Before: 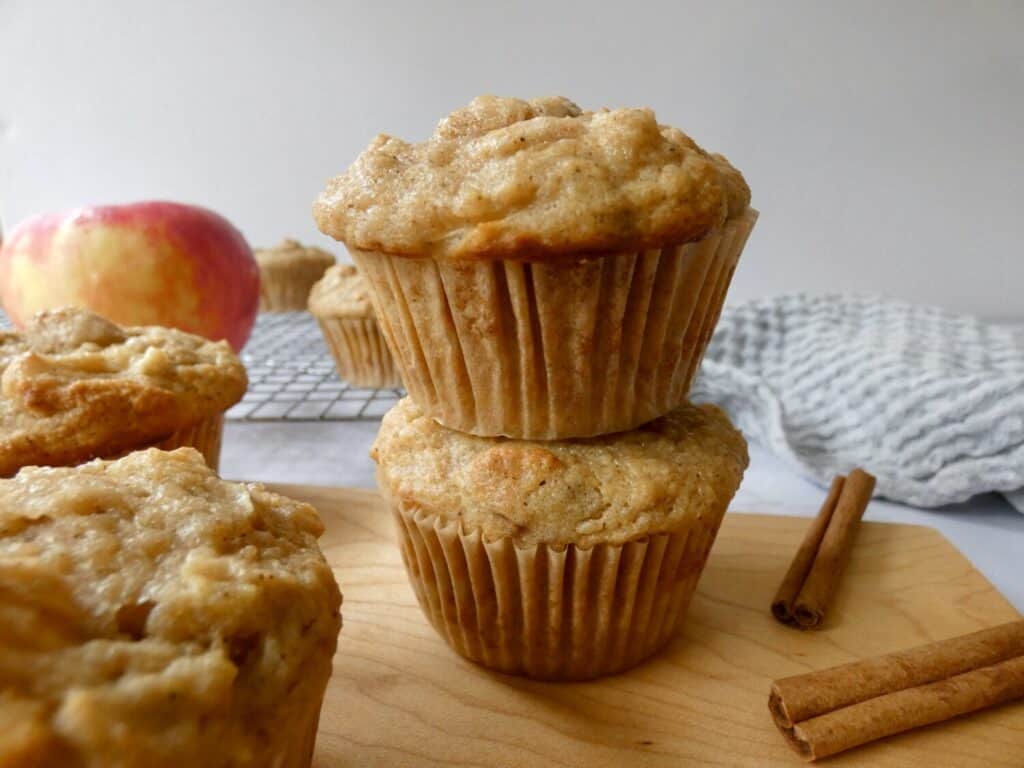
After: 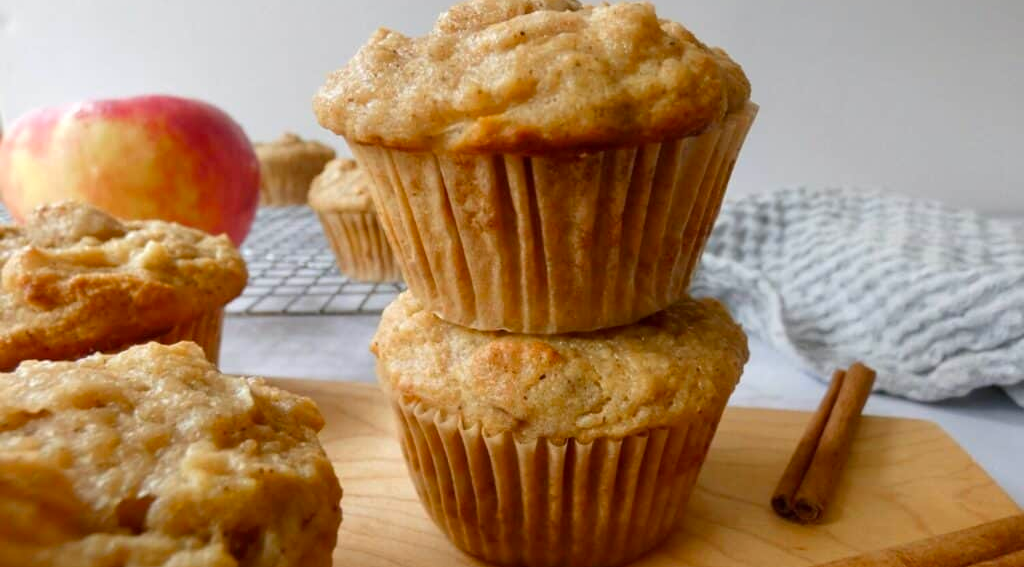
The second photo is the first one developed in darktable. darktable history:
crop: top 13.865%, bottom 11.257%
